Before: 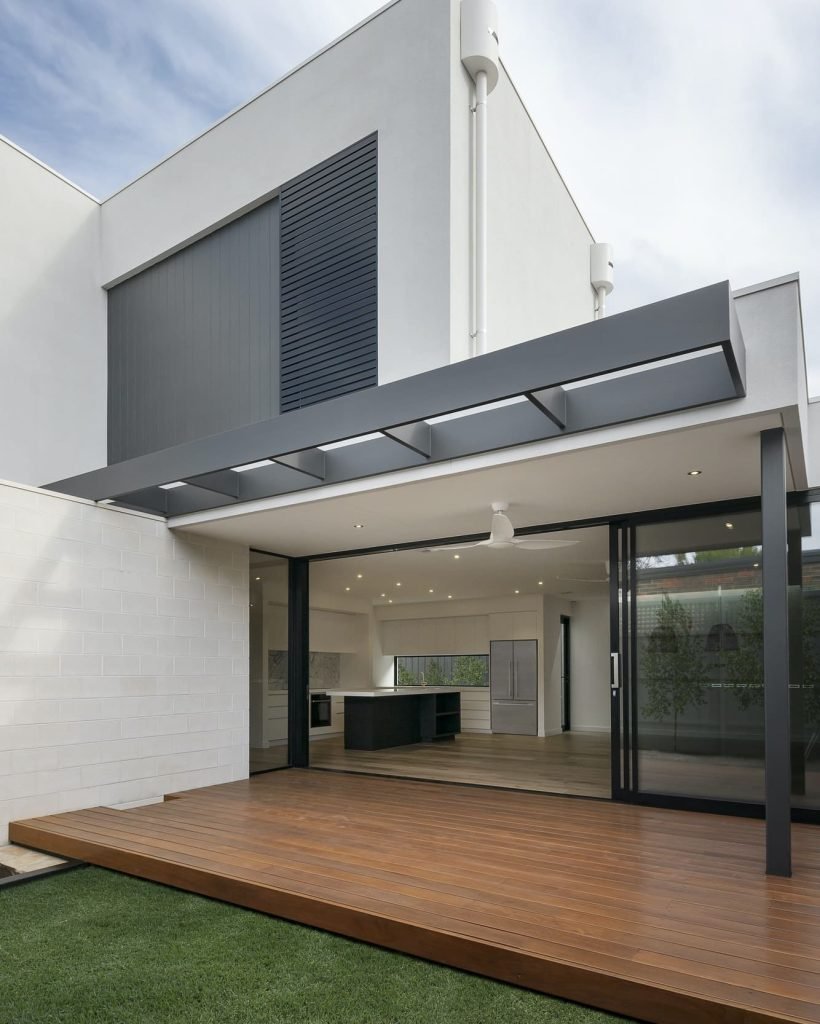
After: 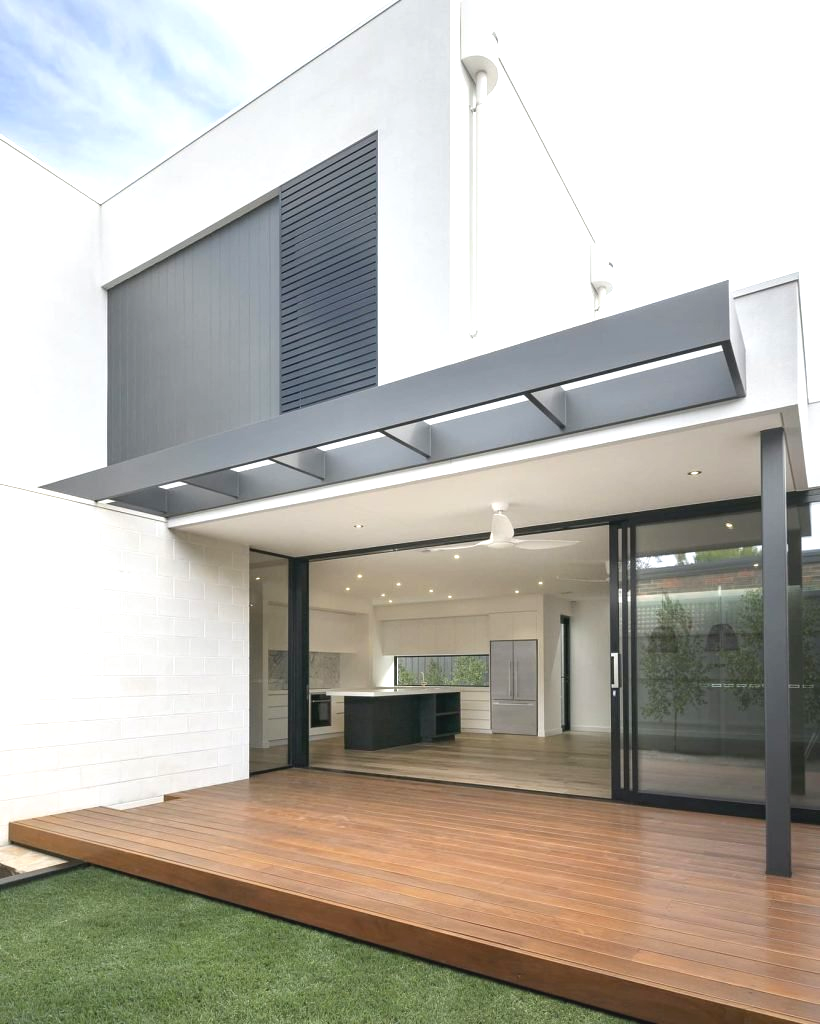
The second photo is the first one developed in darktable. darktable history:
contrast brightness saturation: contrast -0.1, saturation -0.1
exposure: exposure 1.137 EV, compensate highlight preservation false
